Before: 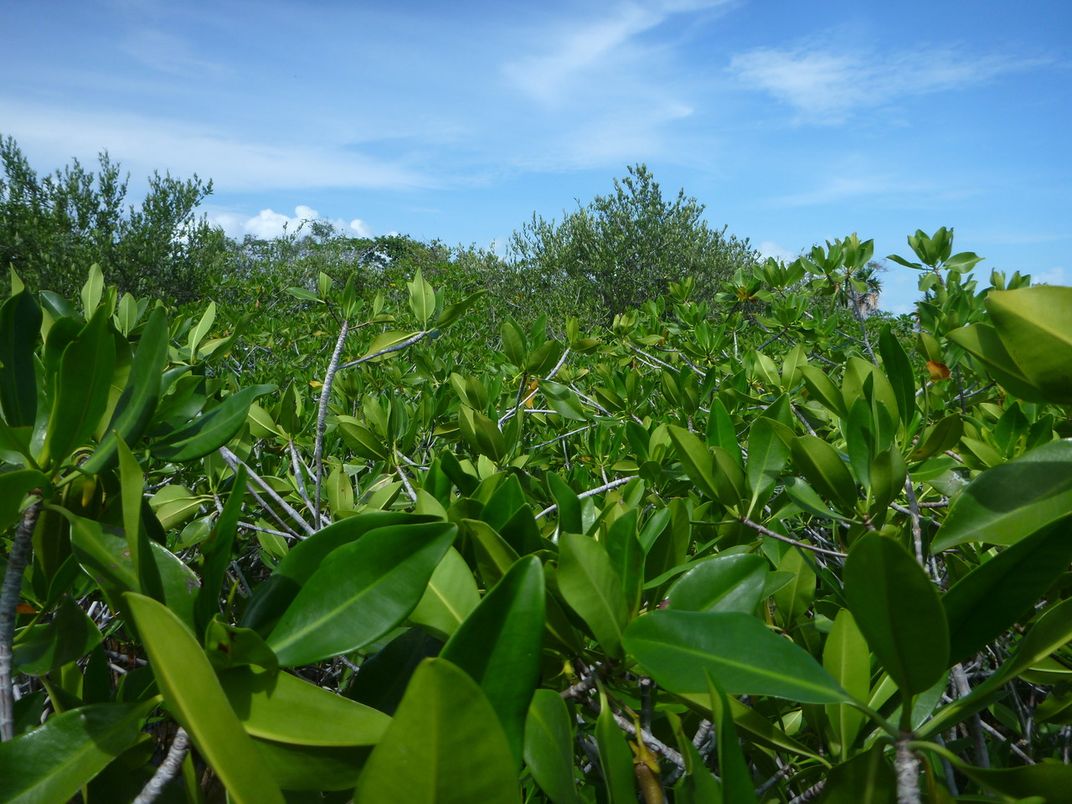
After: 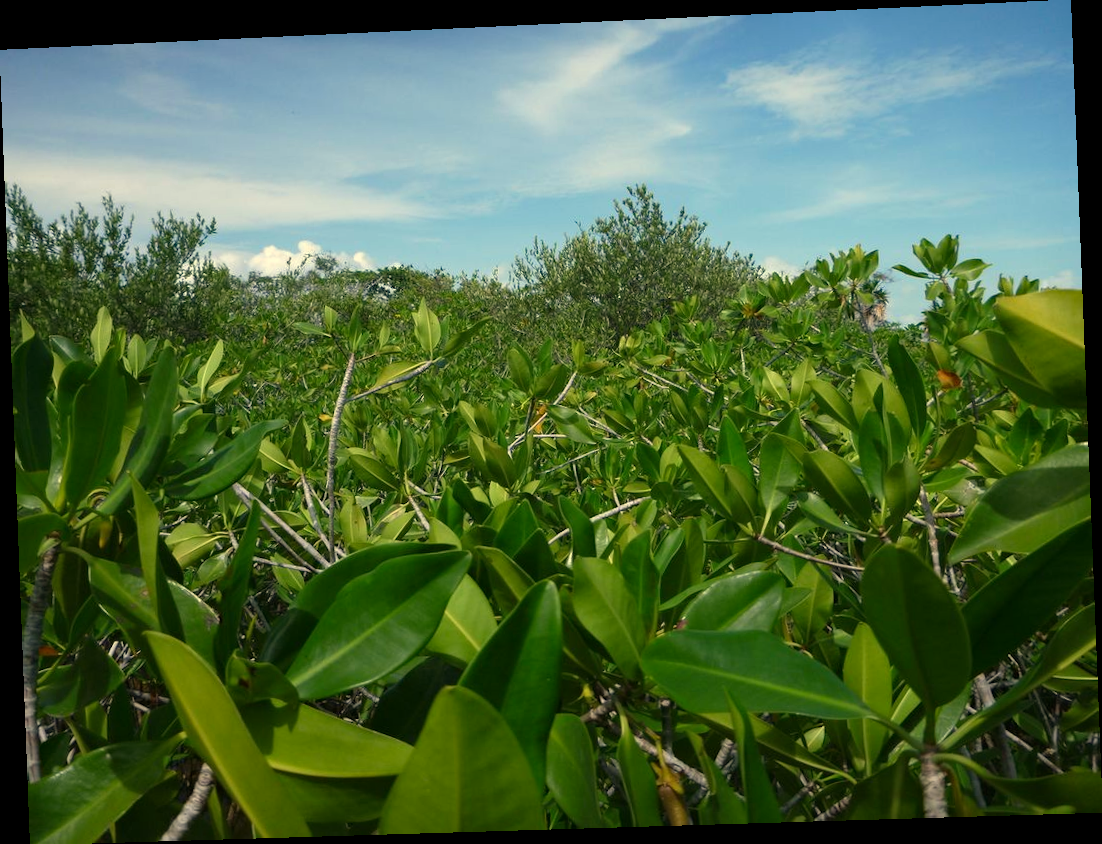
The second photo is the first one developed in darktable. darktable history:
rotate and perspective: rotation -2.22°, lens shift (horizontal) -0.022, automatic cropping off
white balance: red 1.123, blue 0.83
haze removal: compatibility mode true, adaptive false
